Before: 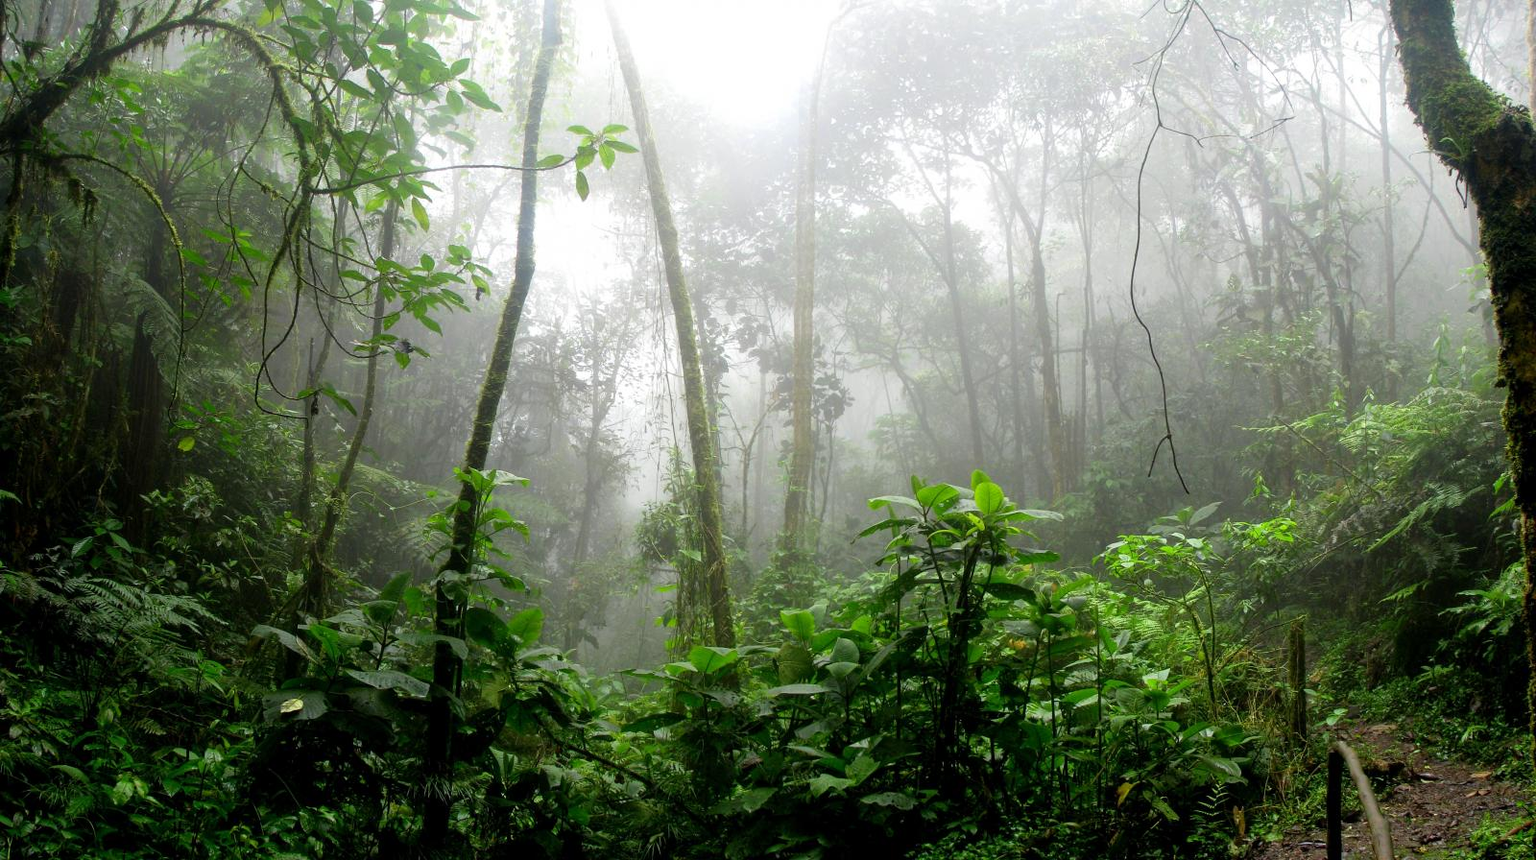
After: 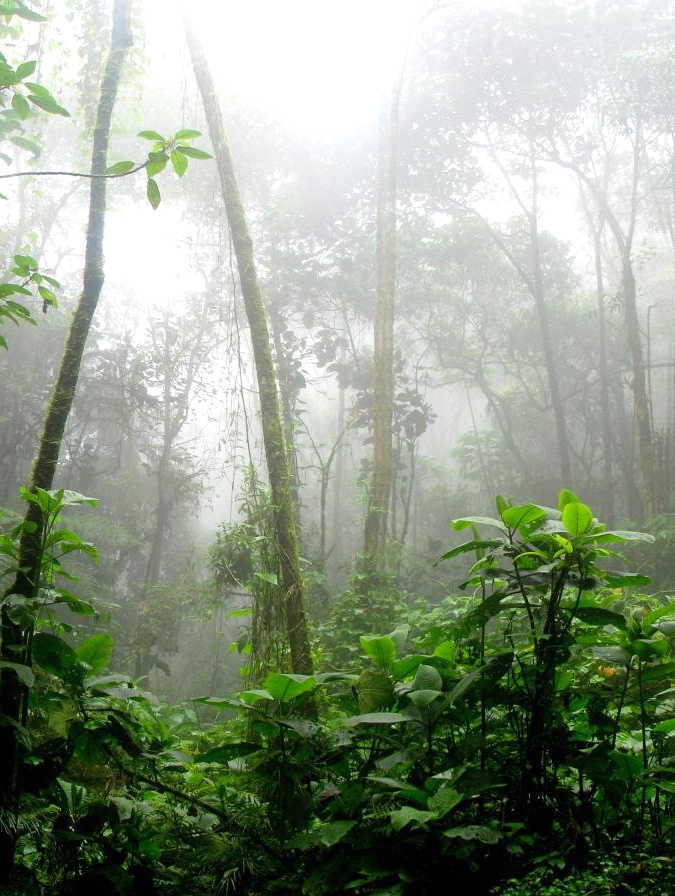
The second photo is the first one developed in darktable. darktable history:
contrast equalizer: octaves 7, y [[0.5, 0.5, 0.468, 0.5, 0.5, 0.5], [0.5 ×6], [0.5 ×6], [0 ×6], [0 ×6]]
exposure: exposure 0.127 EV, compensate exposure bias true, compensate highlight preservation false
tone equalizer: on, module defaults
crop: left 28.368%, right 29.431%
